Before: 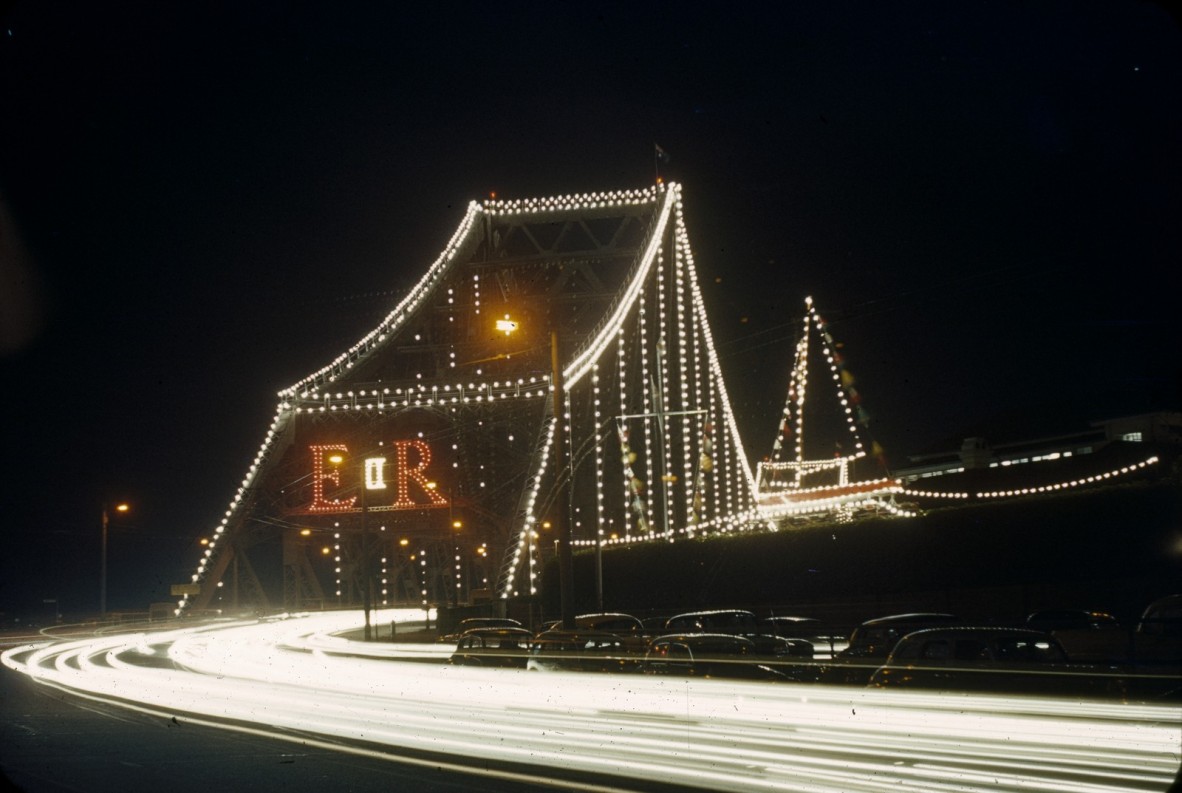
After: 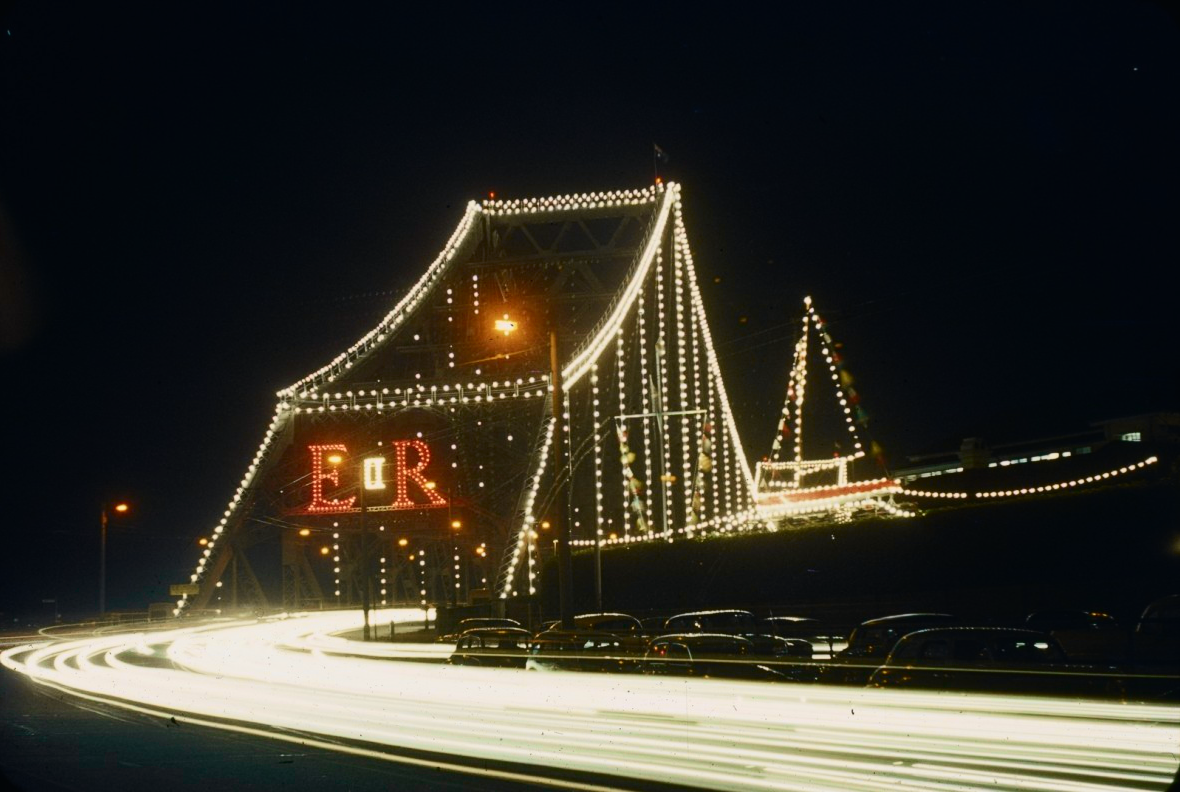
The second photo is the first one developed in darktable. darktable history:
crop and rotate: left 0.129%, bottom 0.002%
tone curve: curves: ch0 [(0, 0.012) (0.052, 0.04) (0.107, 0.086) (0.276, 0.265) (0.461, 0.531) (0.718, 0.79) (0.921, 0.909) (0.999, 0.951)]; ch1 [(0, 0) (0.339, 0.298) (0.402, 0.363) (0.444, 0.415) (0.485, 0.469) (0.494, 0.493) (0.504, 0.501) (0.525, 0.534) (0.555, 0.587) (0.594, 0.647) (1, 1)]; ch2 [(0, 0) (0.48, 0.48) (0.504, 0.5) (0.535, 0.557) (0.581, 0.623) (0.649, 0.683) (0.824, 0.815) (1, 1)], color space Lab, independent channels, preserve colors none
